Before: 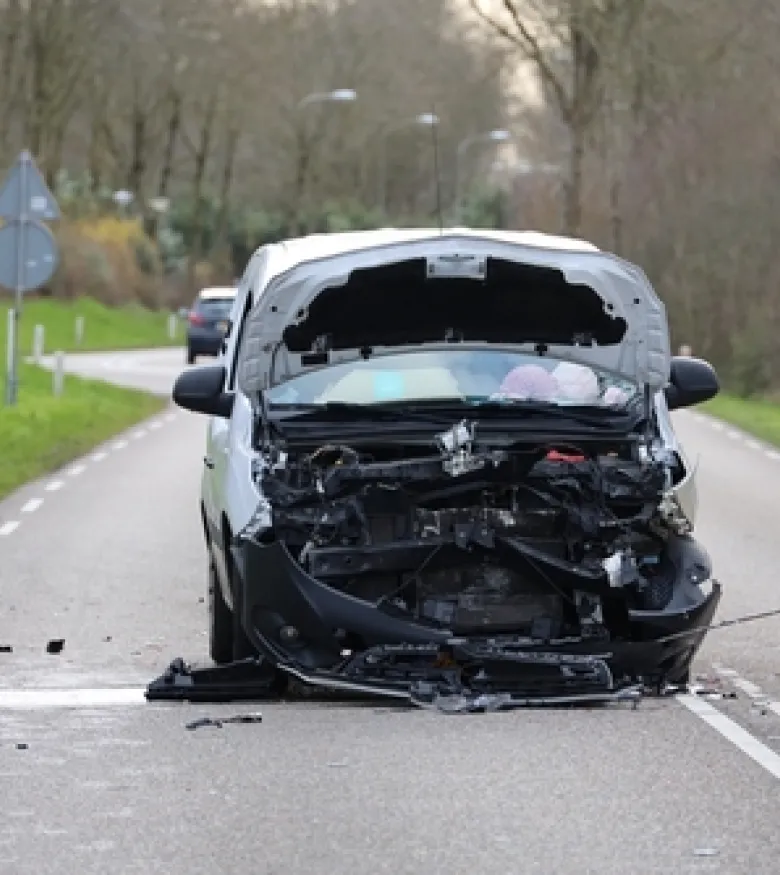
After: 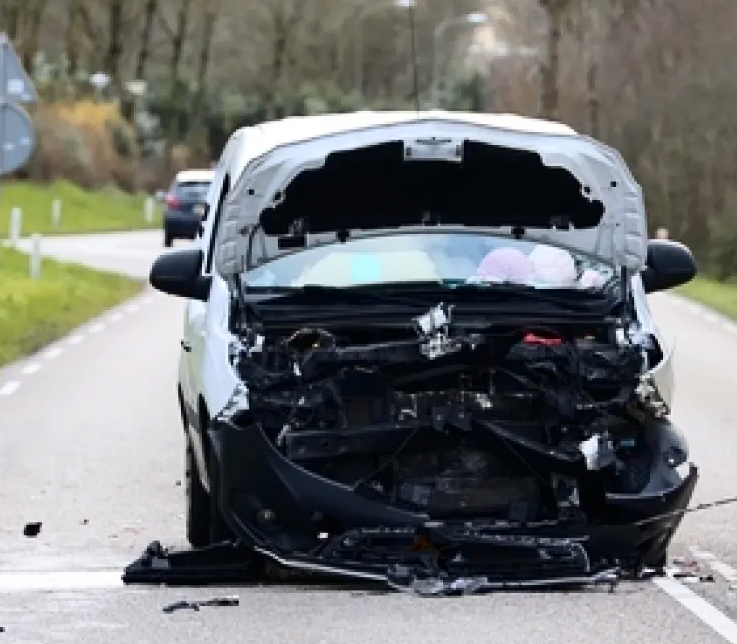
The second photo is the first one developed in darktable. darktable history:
crop and rotate: left 2.962%, top 13.483%, right 2.43%, bottom 12.871%
contrast brightness saturation: contrast 0.279
color zones: curves: ch1 [(0.309, 0.524) (0.41, 0.329) (0.508, 0.509)]; ch2 [(0.25, 0.457) (0.75, 0.5)]
